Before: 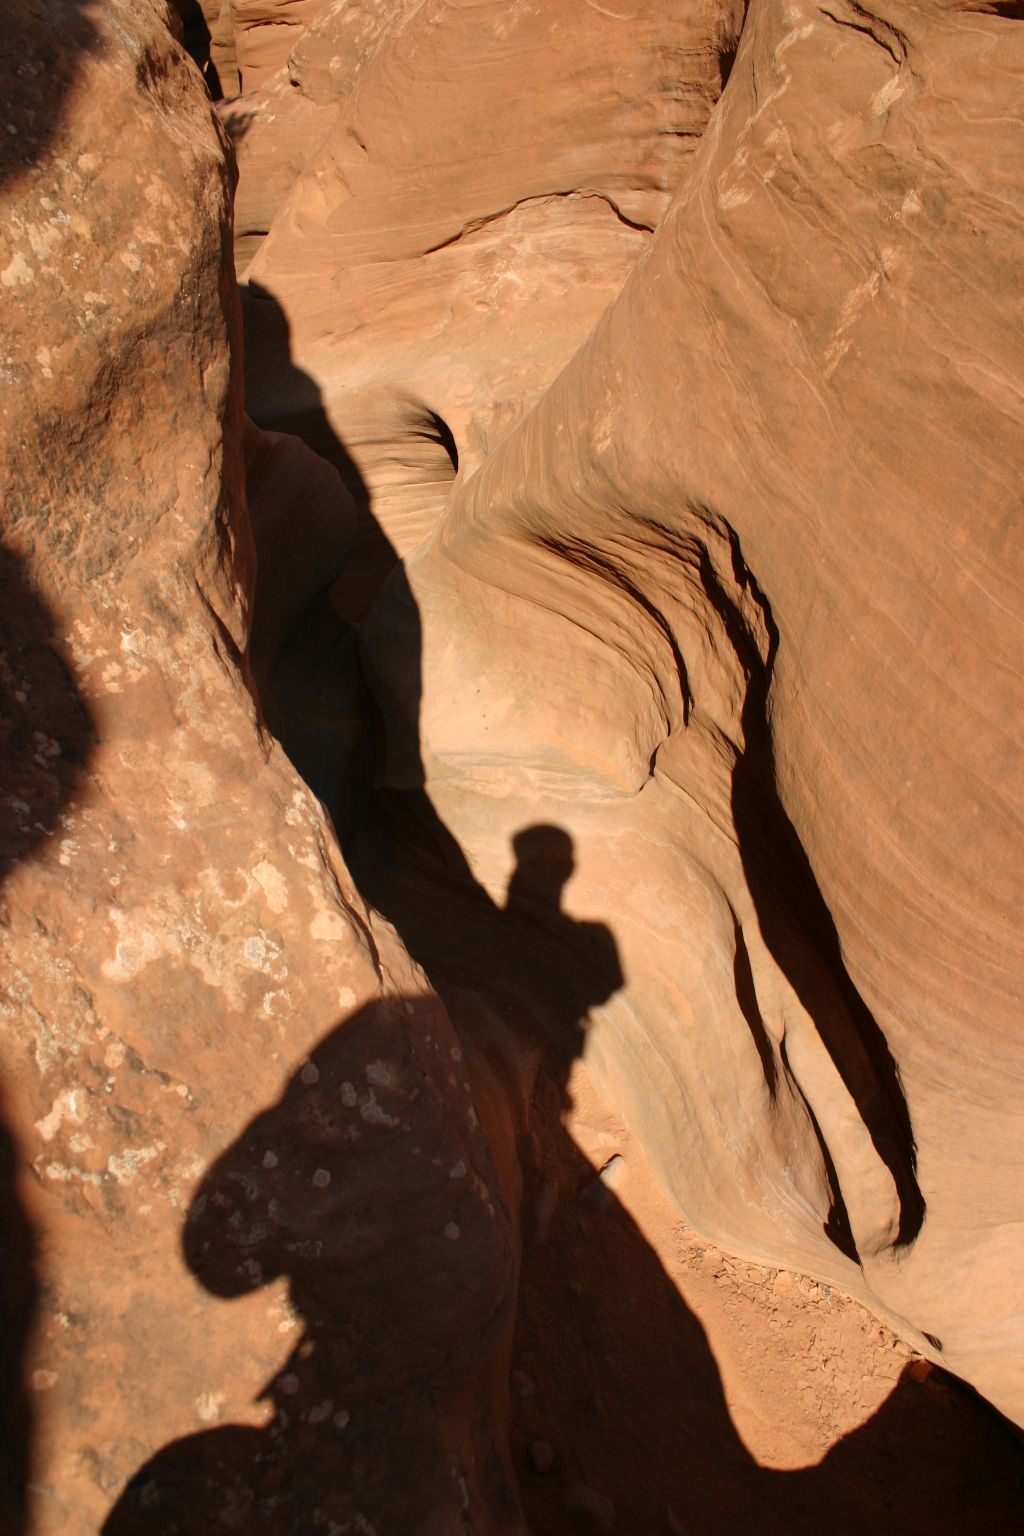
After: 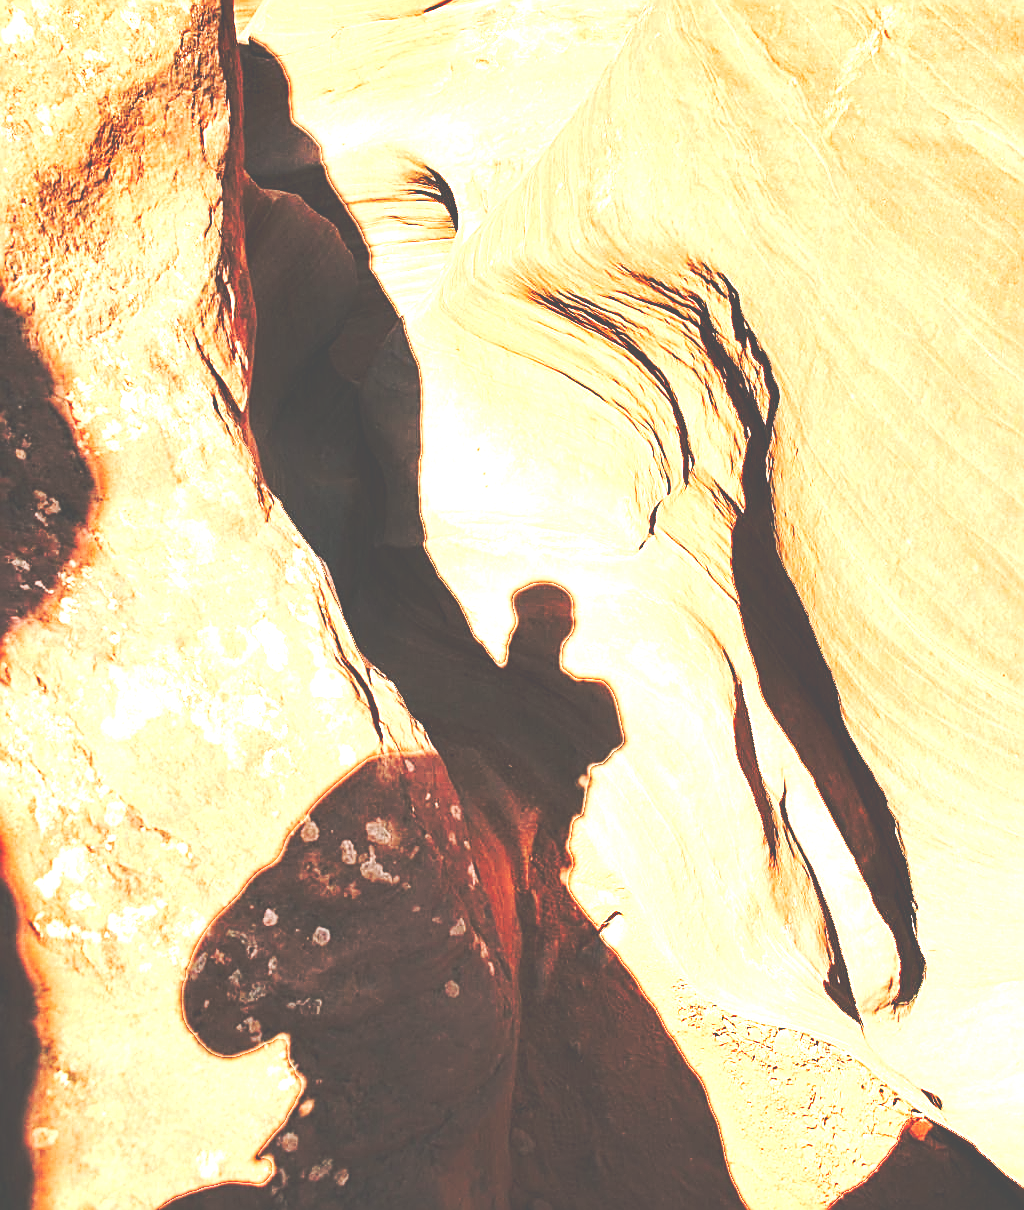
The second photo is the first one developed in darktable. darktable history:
tone equalizer: -8 EV -0.743 EV, -7 EV -0.709 EV, -6 EV -0.576 EV, -5 EV -0.403 EV, -3 EV 0.382 EV, -2 EV 0.6 EV, -1 EV 0.674 EV, +0 EV 0.726 EV
crop and rotate: top 15.756%, bottom 5.452%
sharpen: amount 0.997
exposure: exposure 0.659 EV, compensate highlight preservation false
levels: levels [0.036, 0.364, 0.827]
contrast equalizer: y [[0.601, 0.6, 0.598, 0.598, 0.6, 0.601], [0.5 ×6], [0.5 ×6], [0 ×6], [0 ×6]]
base curve: curves: ch0 [(0, 0.024) (0.055, 0.065) (0.121, 0.166) (0.236, 0.319) (0.693, 0.726) (1, 1)], preserve colors none
